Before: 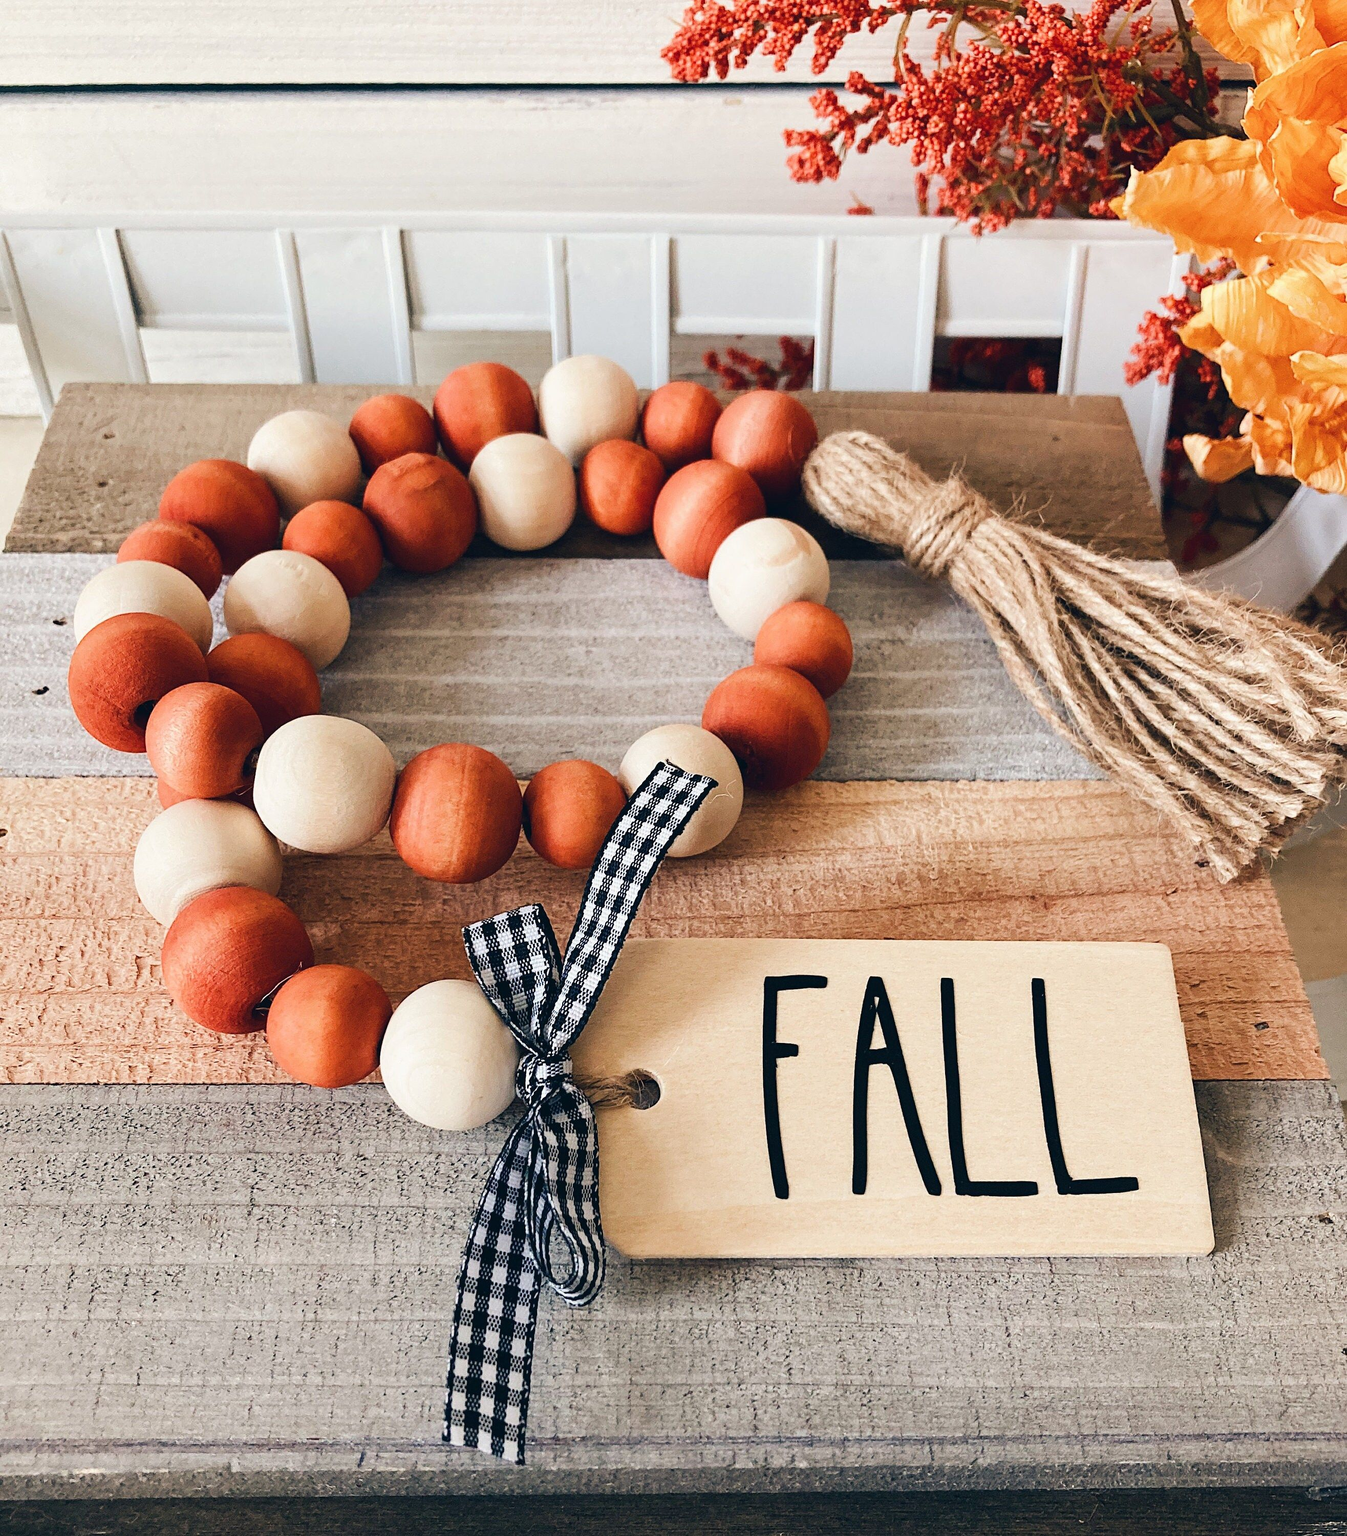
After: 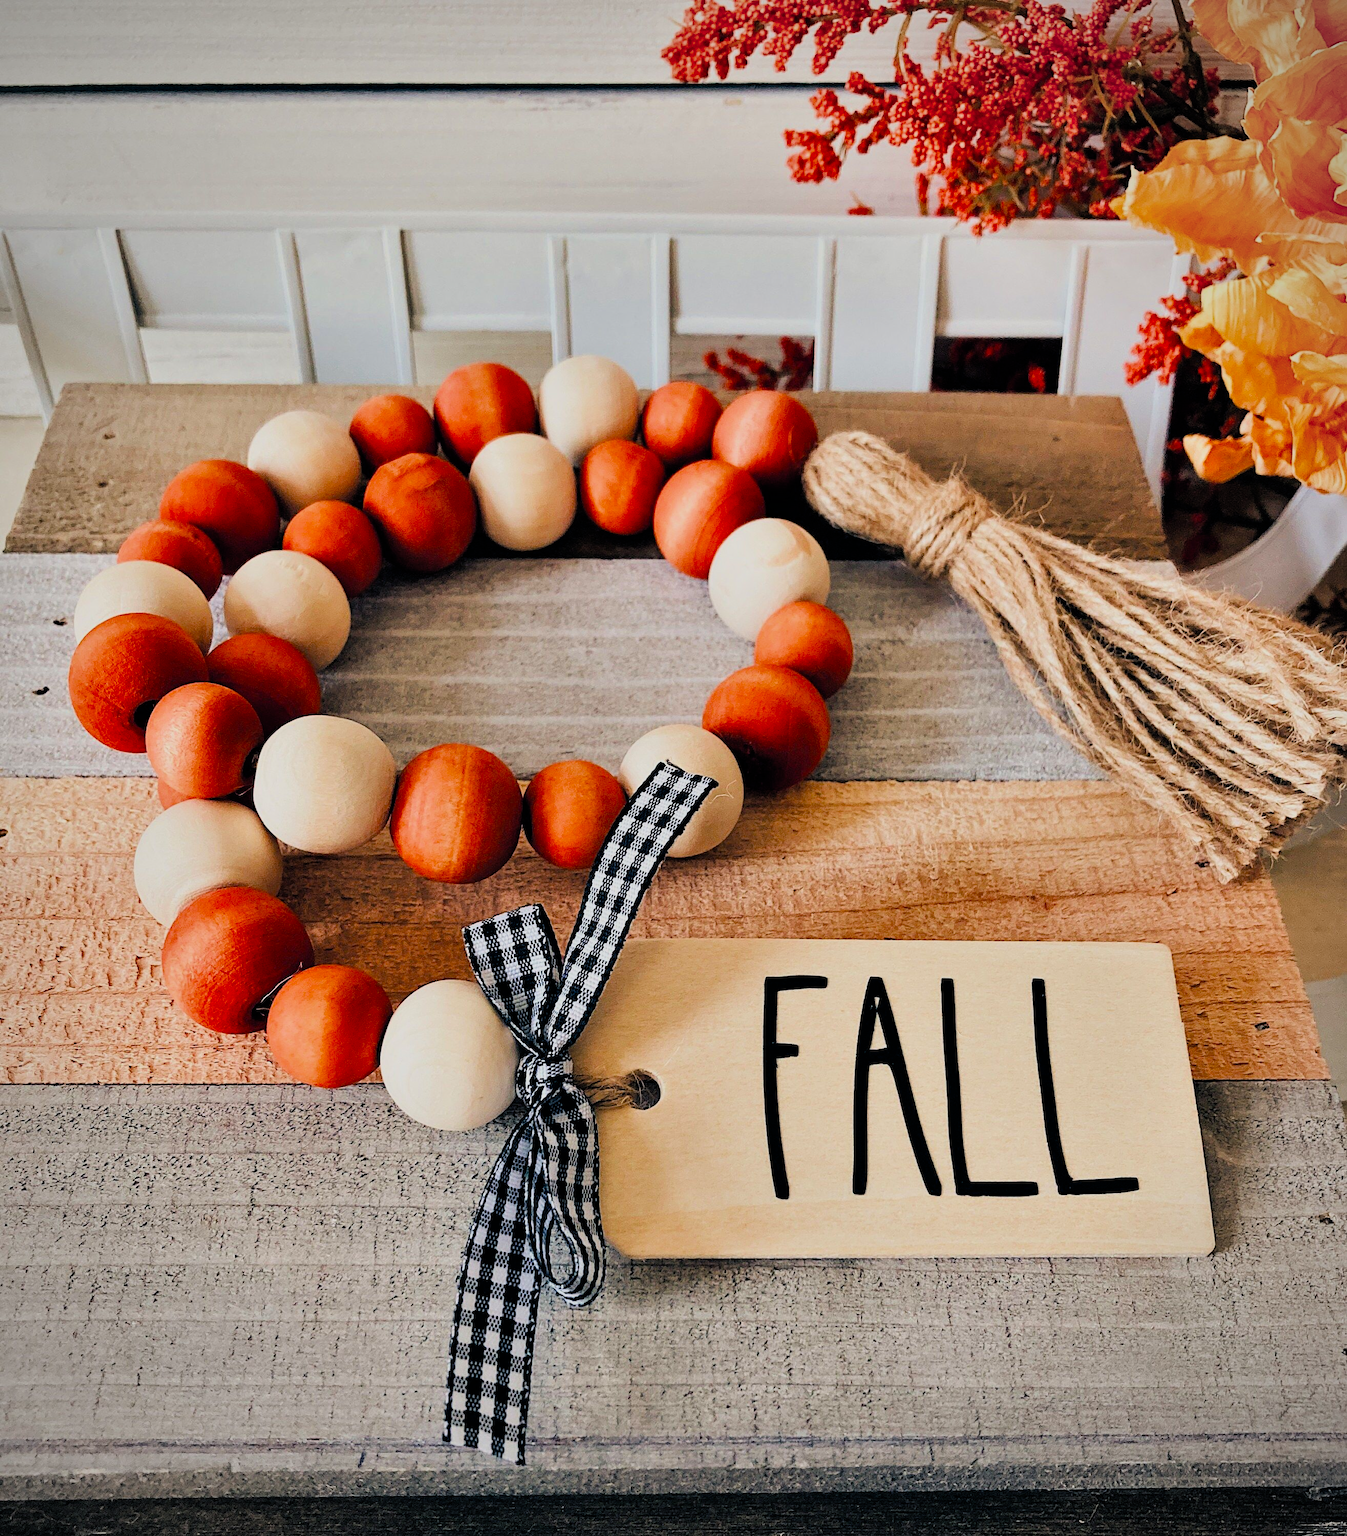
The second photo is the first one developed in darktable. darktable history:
velvia: strength 6%
filmic rgb: black relative exposure -7.6 EV, white relative exposure 4.64 EV, threshold 3 EV, target black luminance 0%, hardness 3.55, latitude 50.51%, contrast 1.033, highlights saturation mix 10%, shadows ↔ highlights balance -0.198%, color science v4 (2020), enable highlight reconstruction true
vignetting: fall-off radius 60.92%
shadows and highlights: white point adjustment 1, soften with gaussian
